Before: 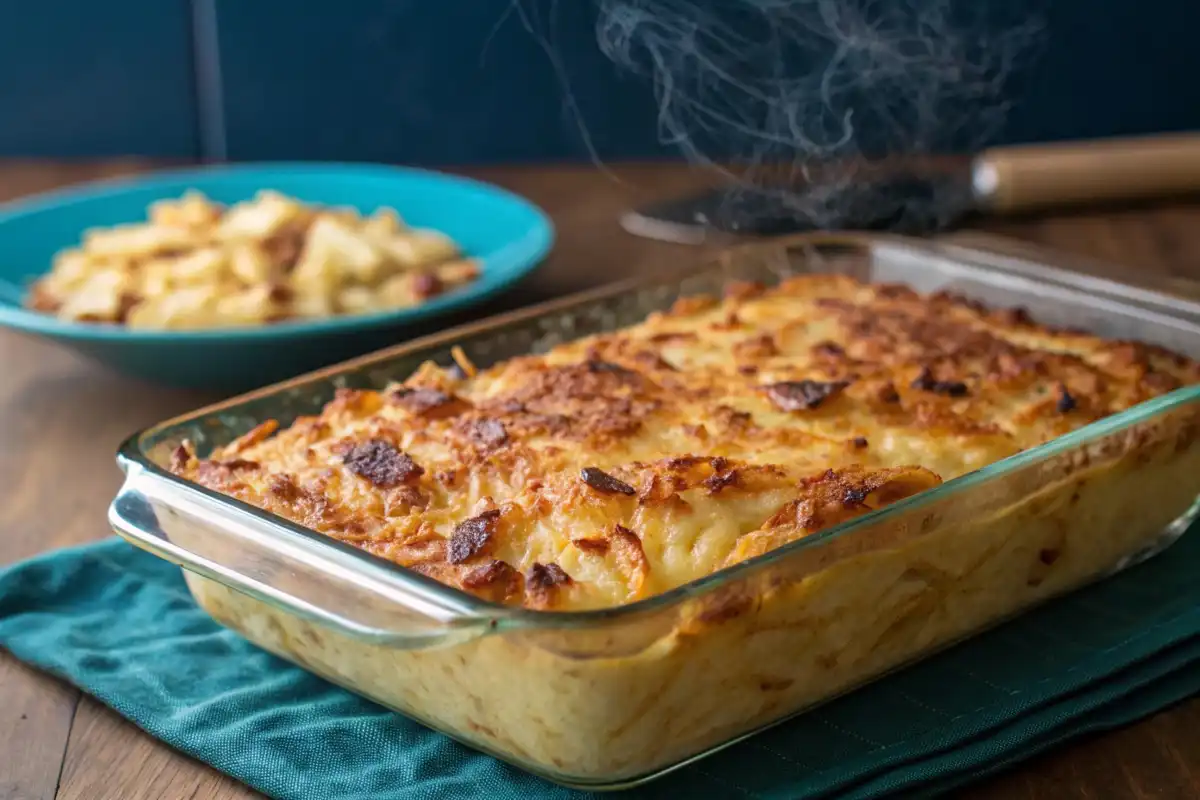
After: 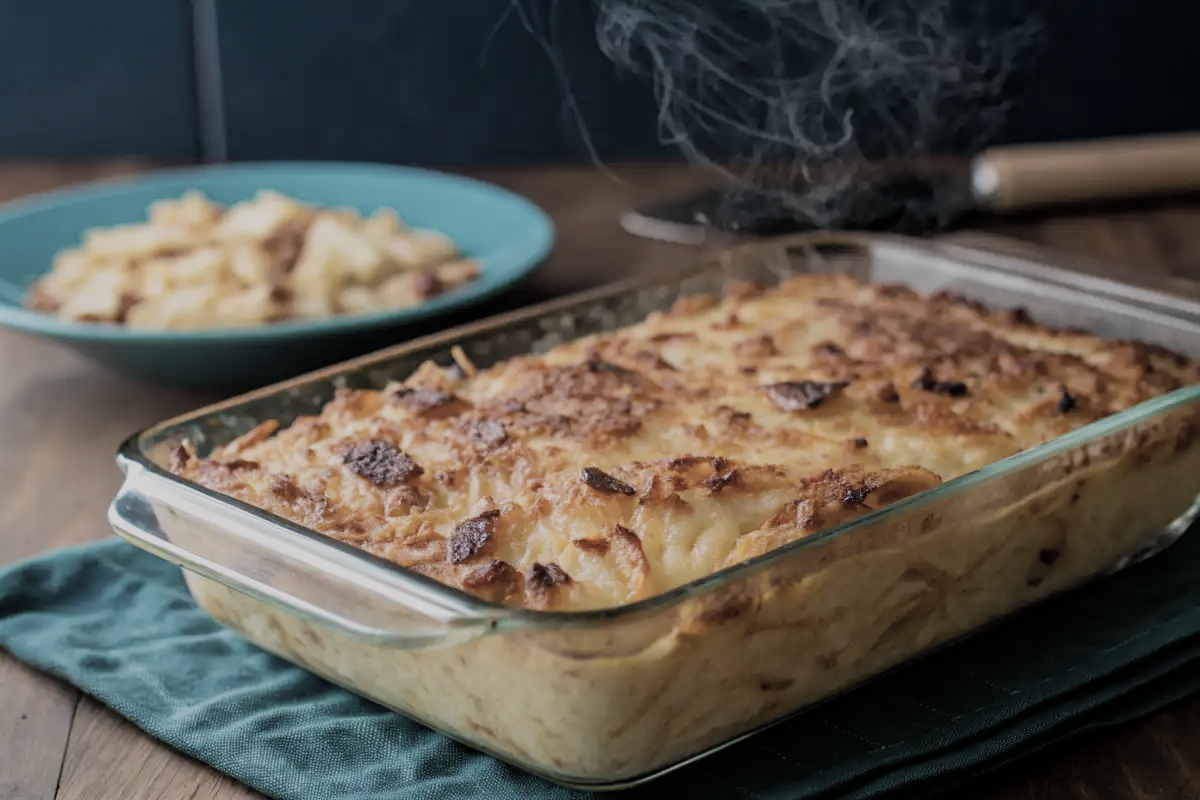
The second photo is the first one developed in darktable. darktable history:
color correction: saturation 0.57
filmic rgb: black relative exposure -7.65 EV, white relative exposure 4.56 EV, hardness 3.61
